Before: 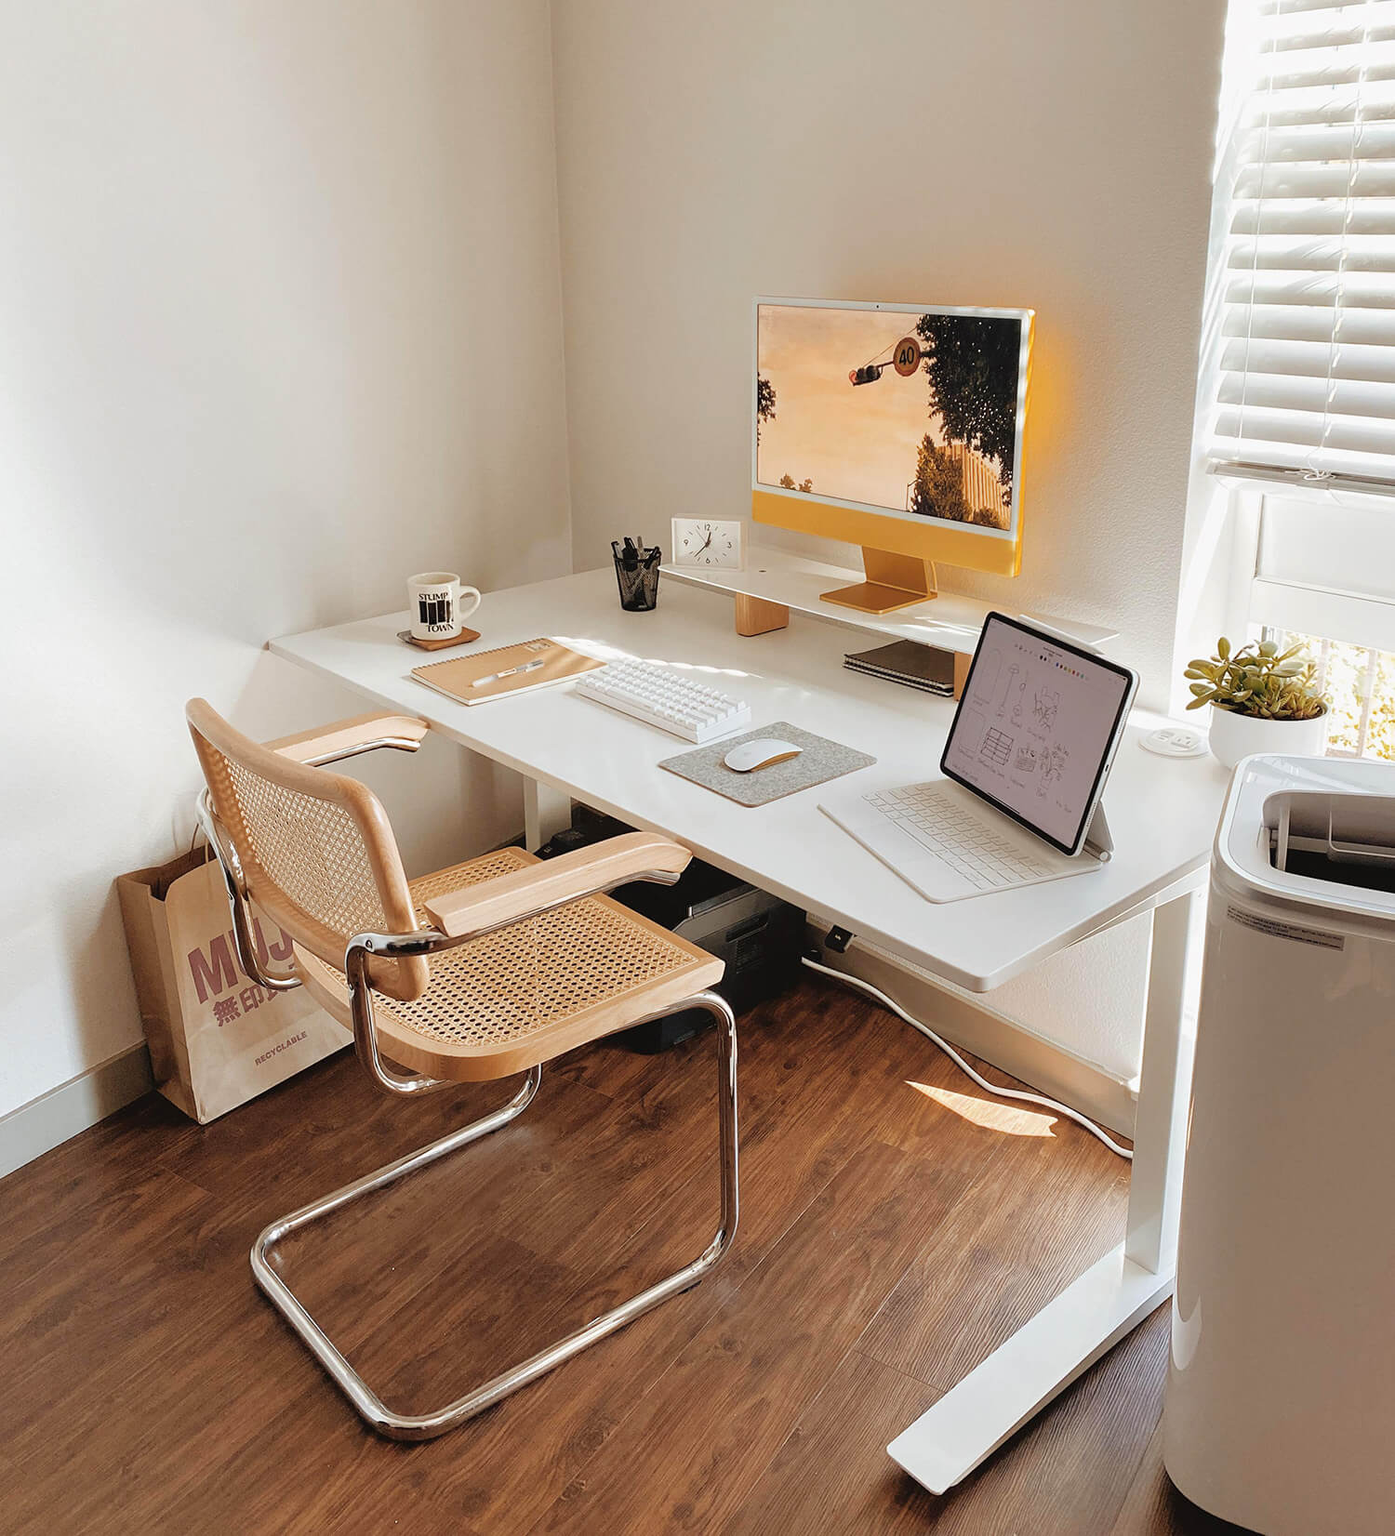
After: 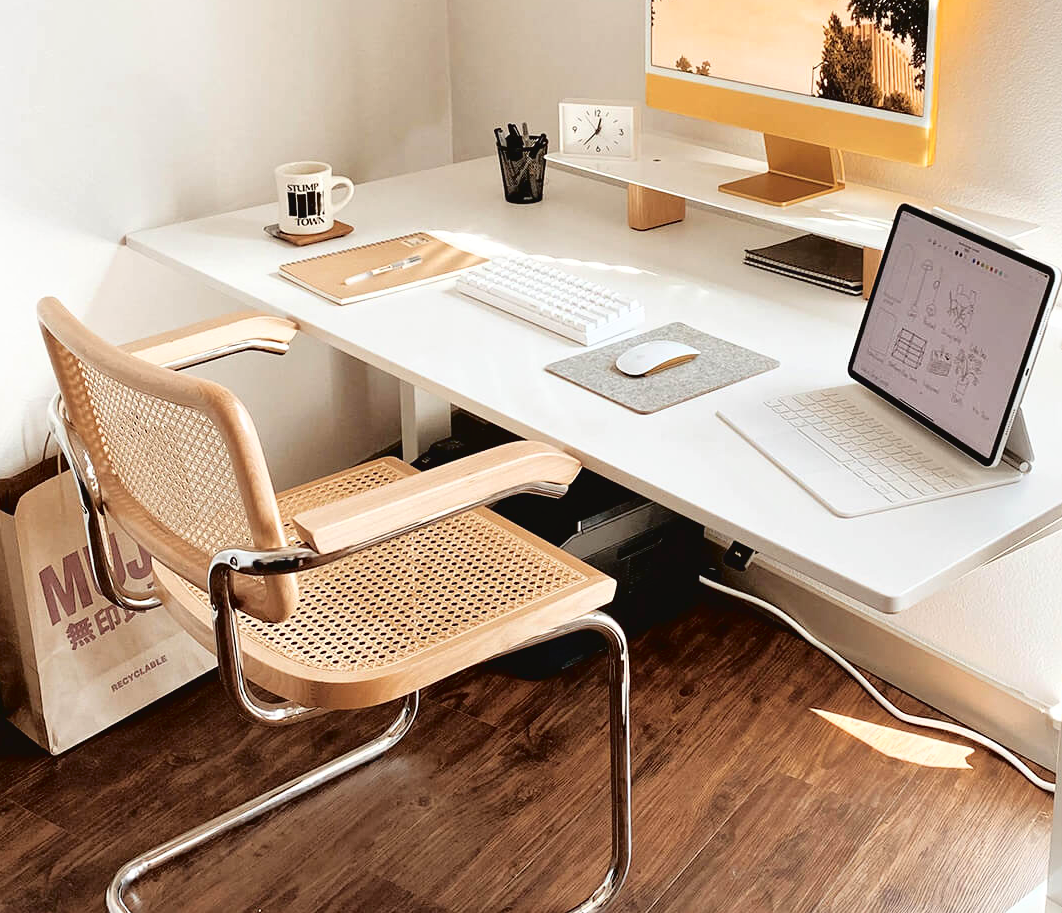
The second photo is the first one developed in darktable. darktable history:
crop: left 10.894%, top 27.492%, right 18.29%, bottom 17.226%
local contrast: mode bilateral grid, contrast 10, coarseness 25, detail 115%, midtone range 0.2
tone curve: curves: ch0 [(0, 0) (0.003, 0.033) (0.011, 0.033) (0.025, 0.036) (0.044, 0.039) (0.069, 0.04) (0.1, 0.043) (0.136, 0.052) (0.177, 0.085) (0.224, 0.14) (0.277, 0.225) (0.335, 0.333) (0.399, 0.419) (0.468, 0.51) (0.543, 0.603) (0.623, 0.713) (0.709, 0.808) (0.801, 0.901) (0.898, 0.98) (1, 1)], color space Lab, independent channels, preserve colors none
